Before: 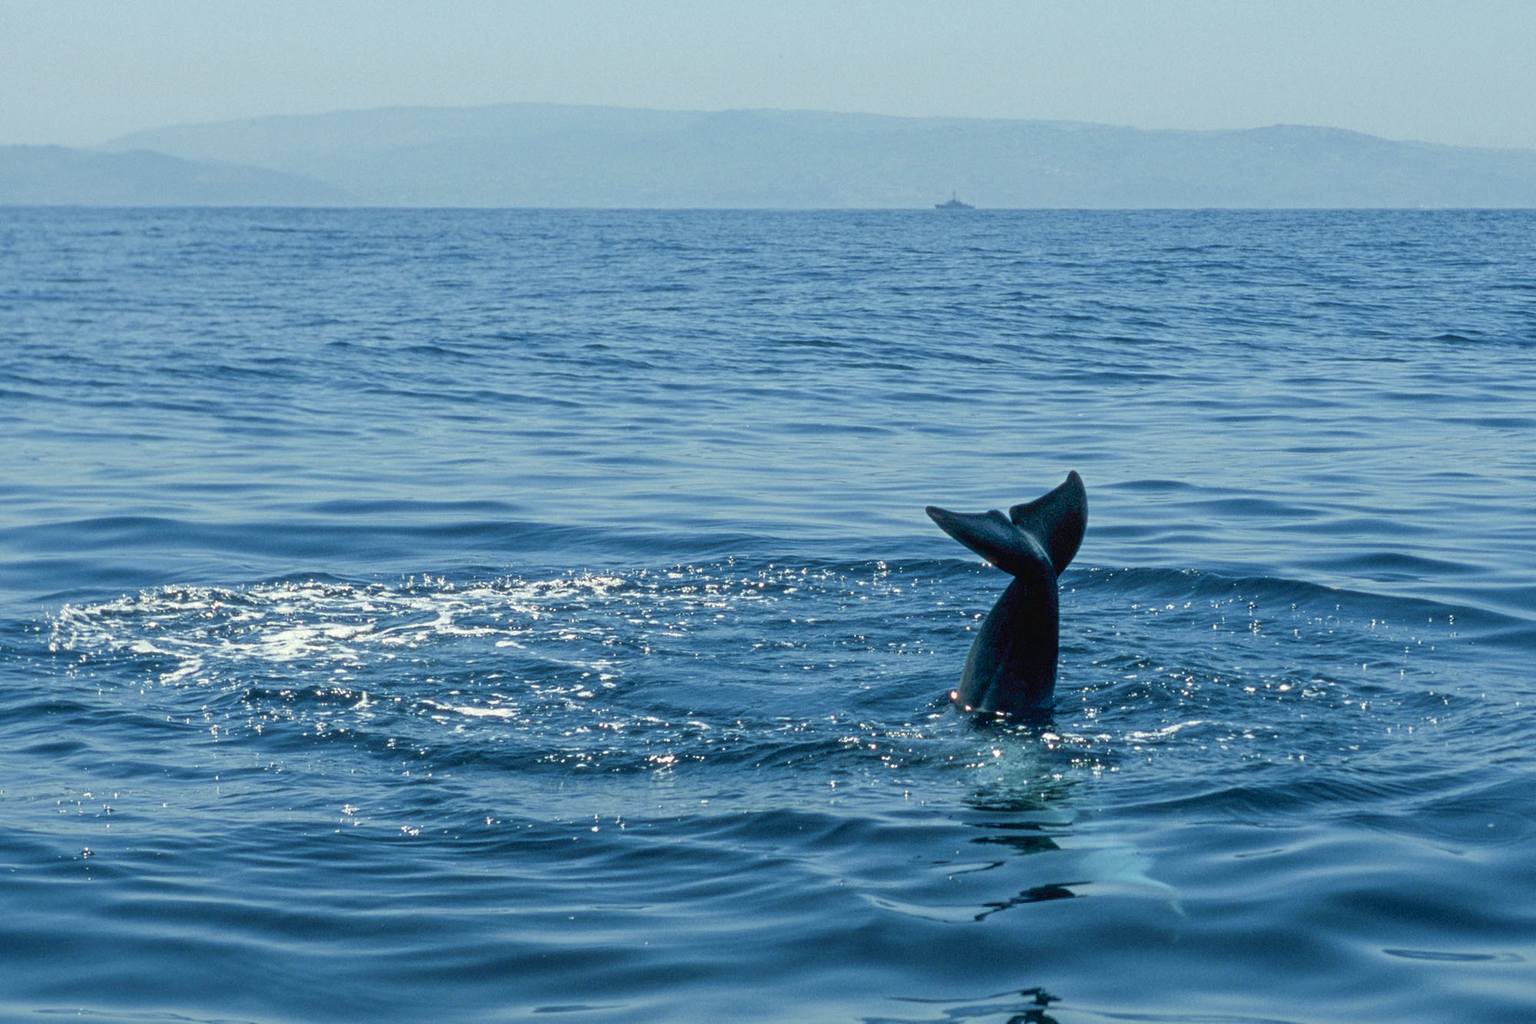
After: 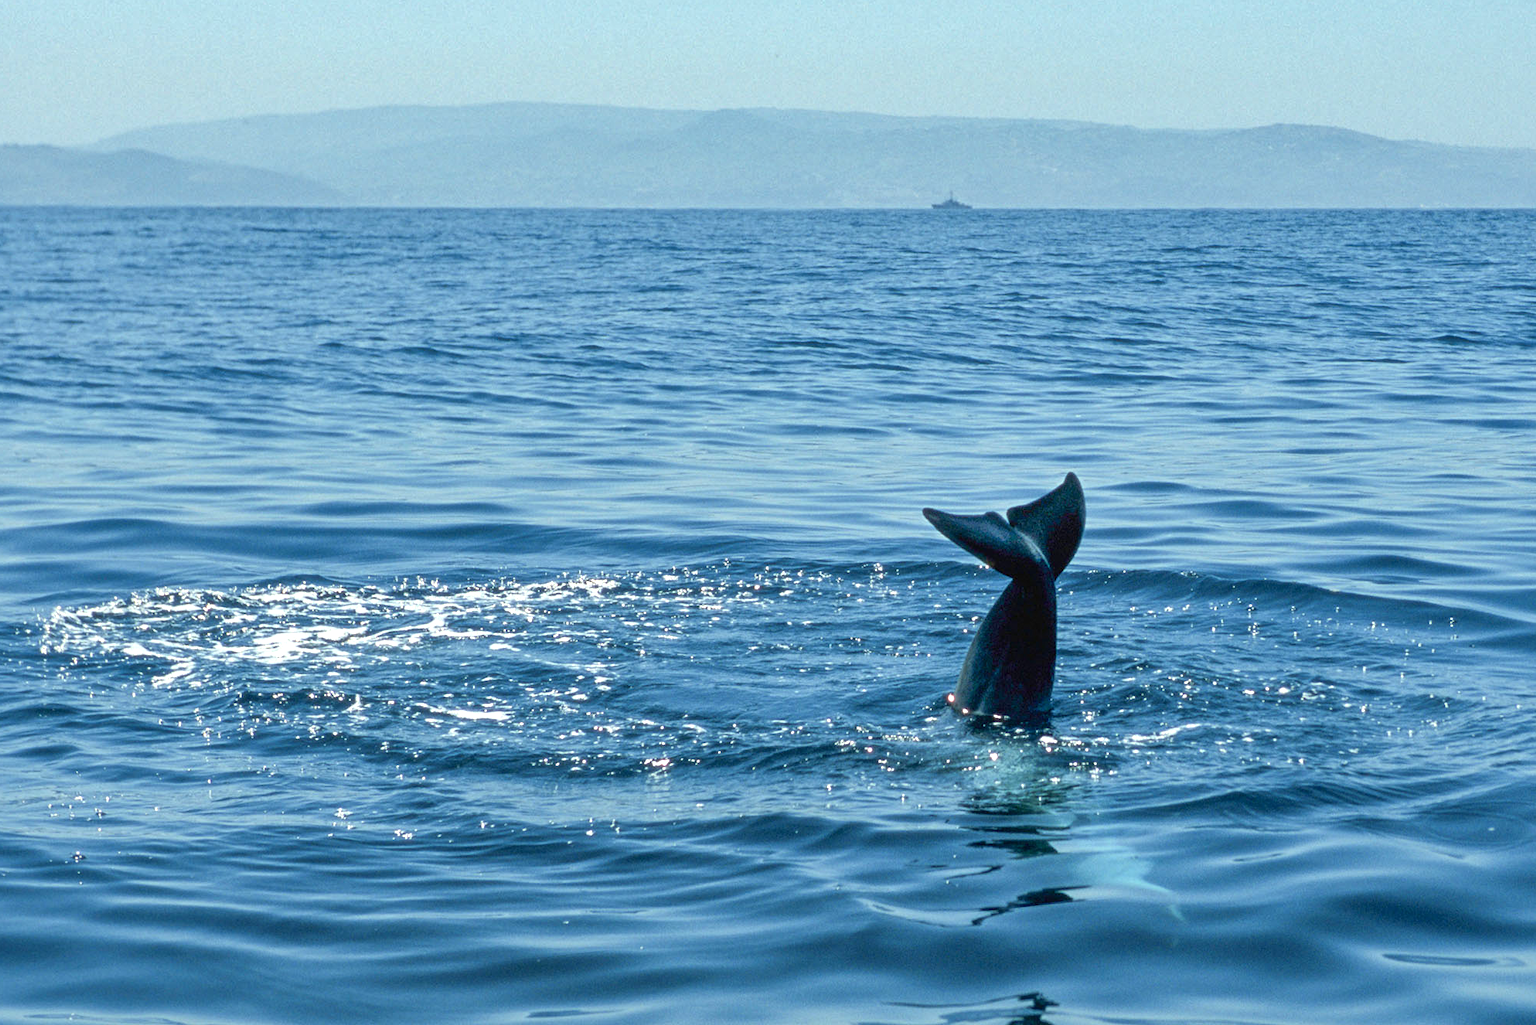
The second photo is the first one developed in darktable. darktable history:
exposure: black level correction 0.001, exposure 0.5 EV, compensate exposure bias true, compensate highlight preservation false
shadows and highlights: soften with gaussian
crop and rotate: left 0.614%, top 0.179%, bottom 0.309%
